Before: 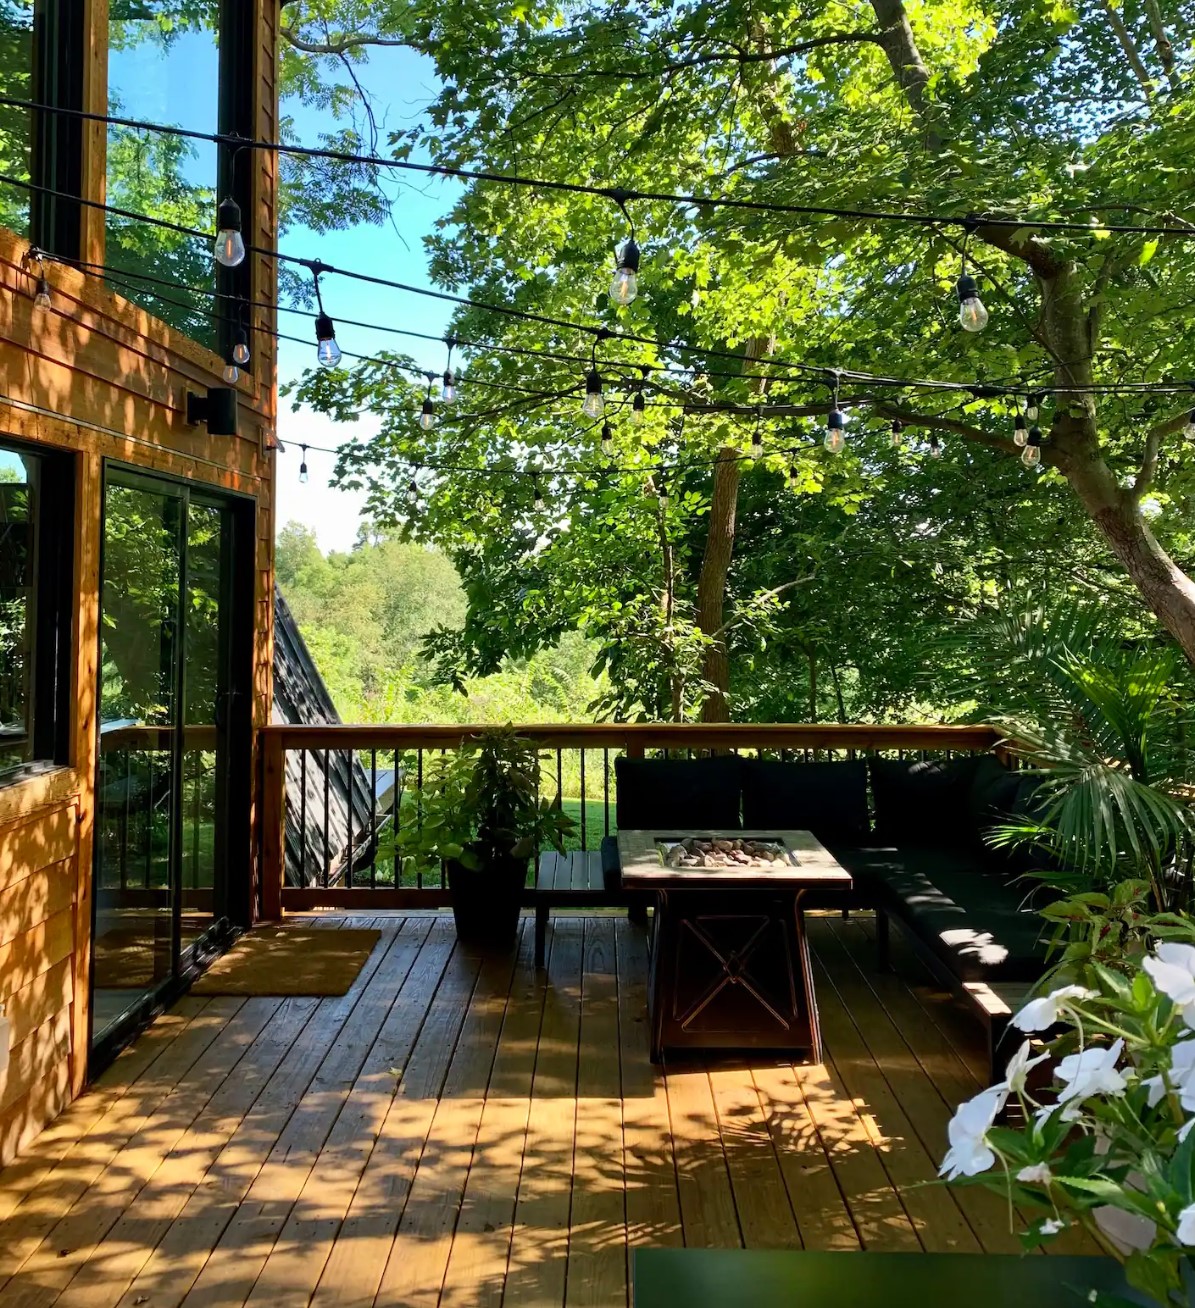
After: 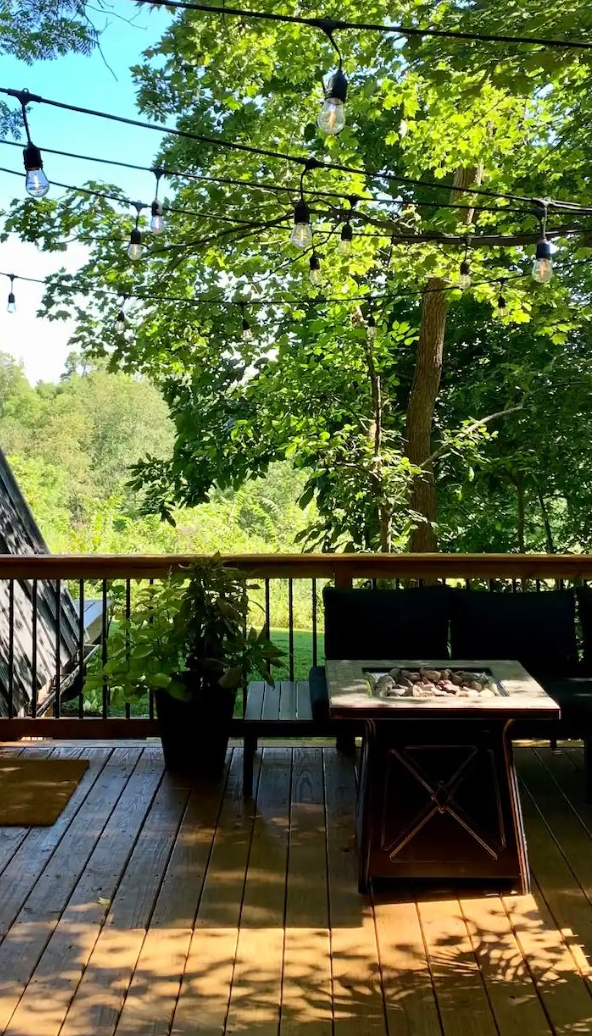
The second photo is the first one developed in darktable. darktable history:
crop and rotate: angle 0.017°, left 24.437%, top 13.043%, right 25.979%, bottom 7.652%
